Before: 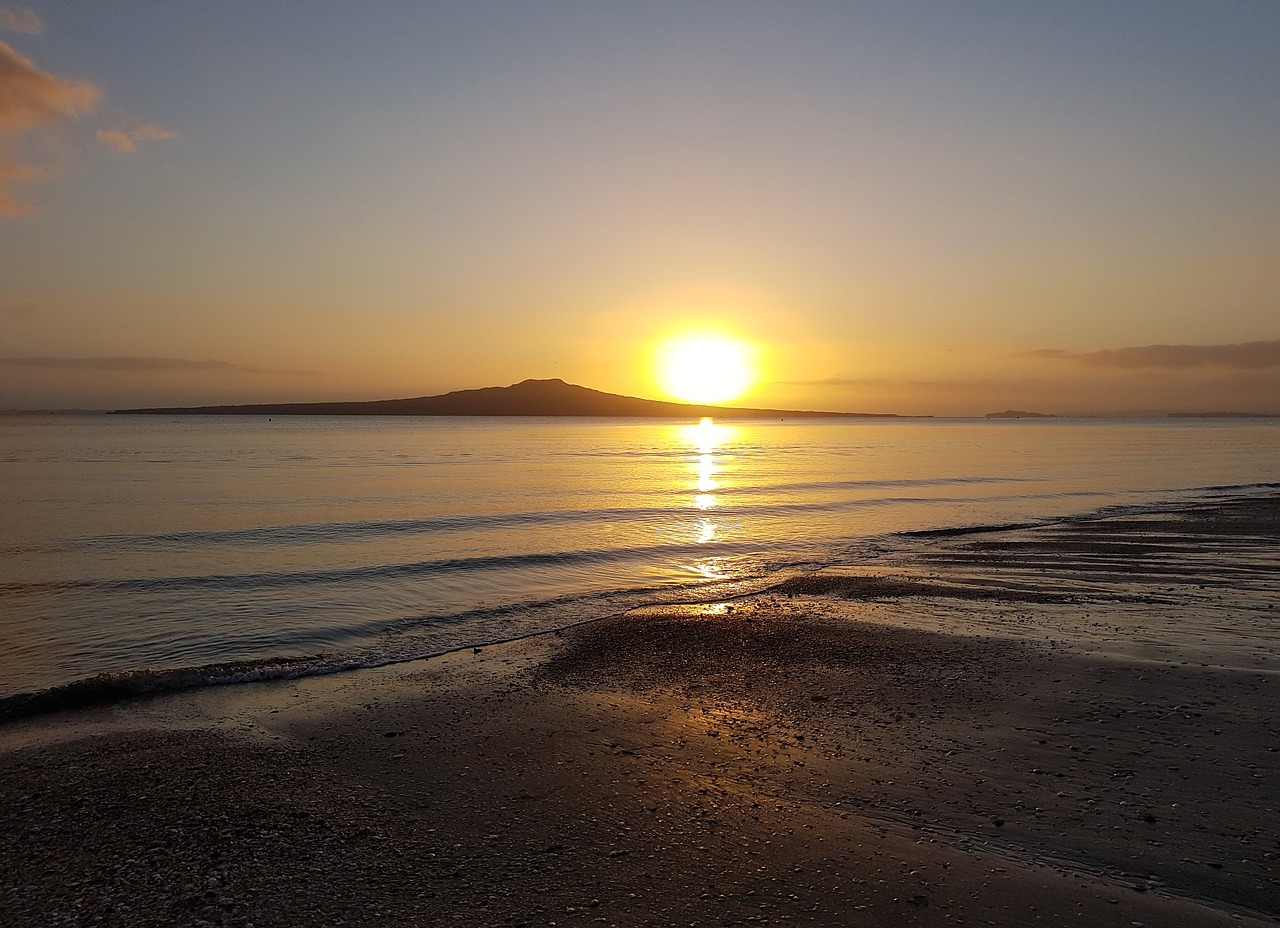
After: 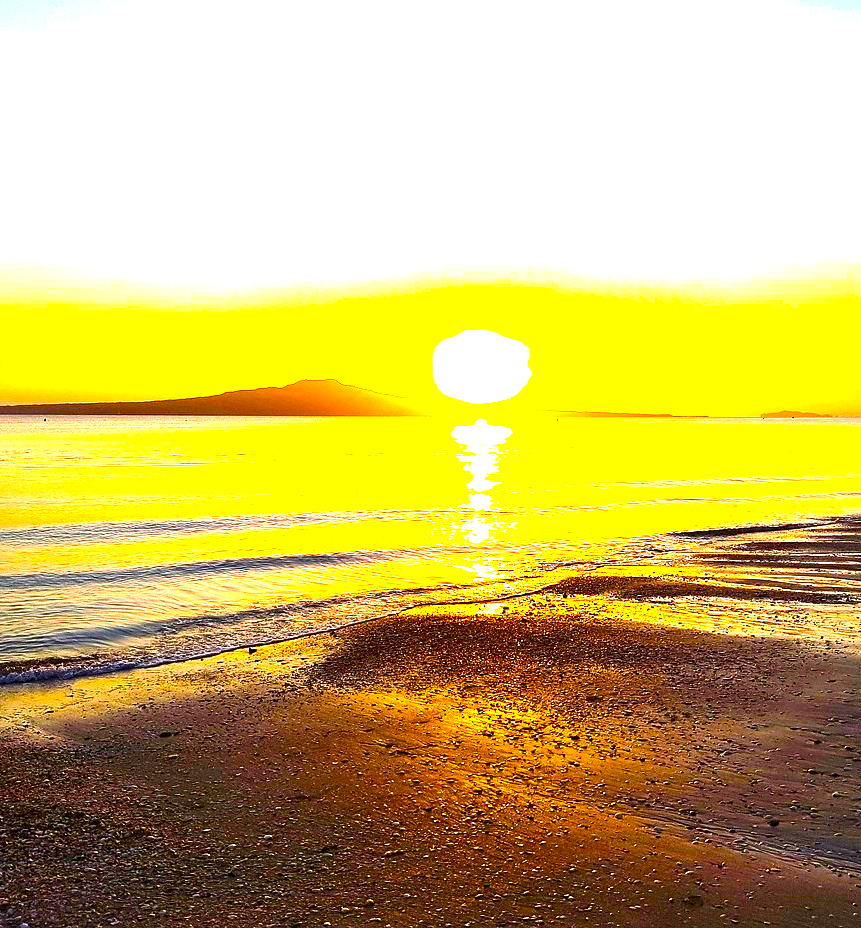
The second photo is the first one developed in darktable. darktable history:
crop and rotate: left 17.594%, right 15.128%
exposure: black level correction 0, exposure 2.409 EV, compensate highlight preservation false
contrast brightness saturation: contrast 0.068, brightness -0.13, saturation 0.064
base curve: preserve colors none
color balance rgb: linear chroma grading › global chroma 49.966%, perceptual saturation grading › global saturation 36.701%, perceptual saturation grading › shadows 36.223%, perceptual brilliance grading › global brilliance 12.448%, global vibrance 26.071%, contrast 6.445%
